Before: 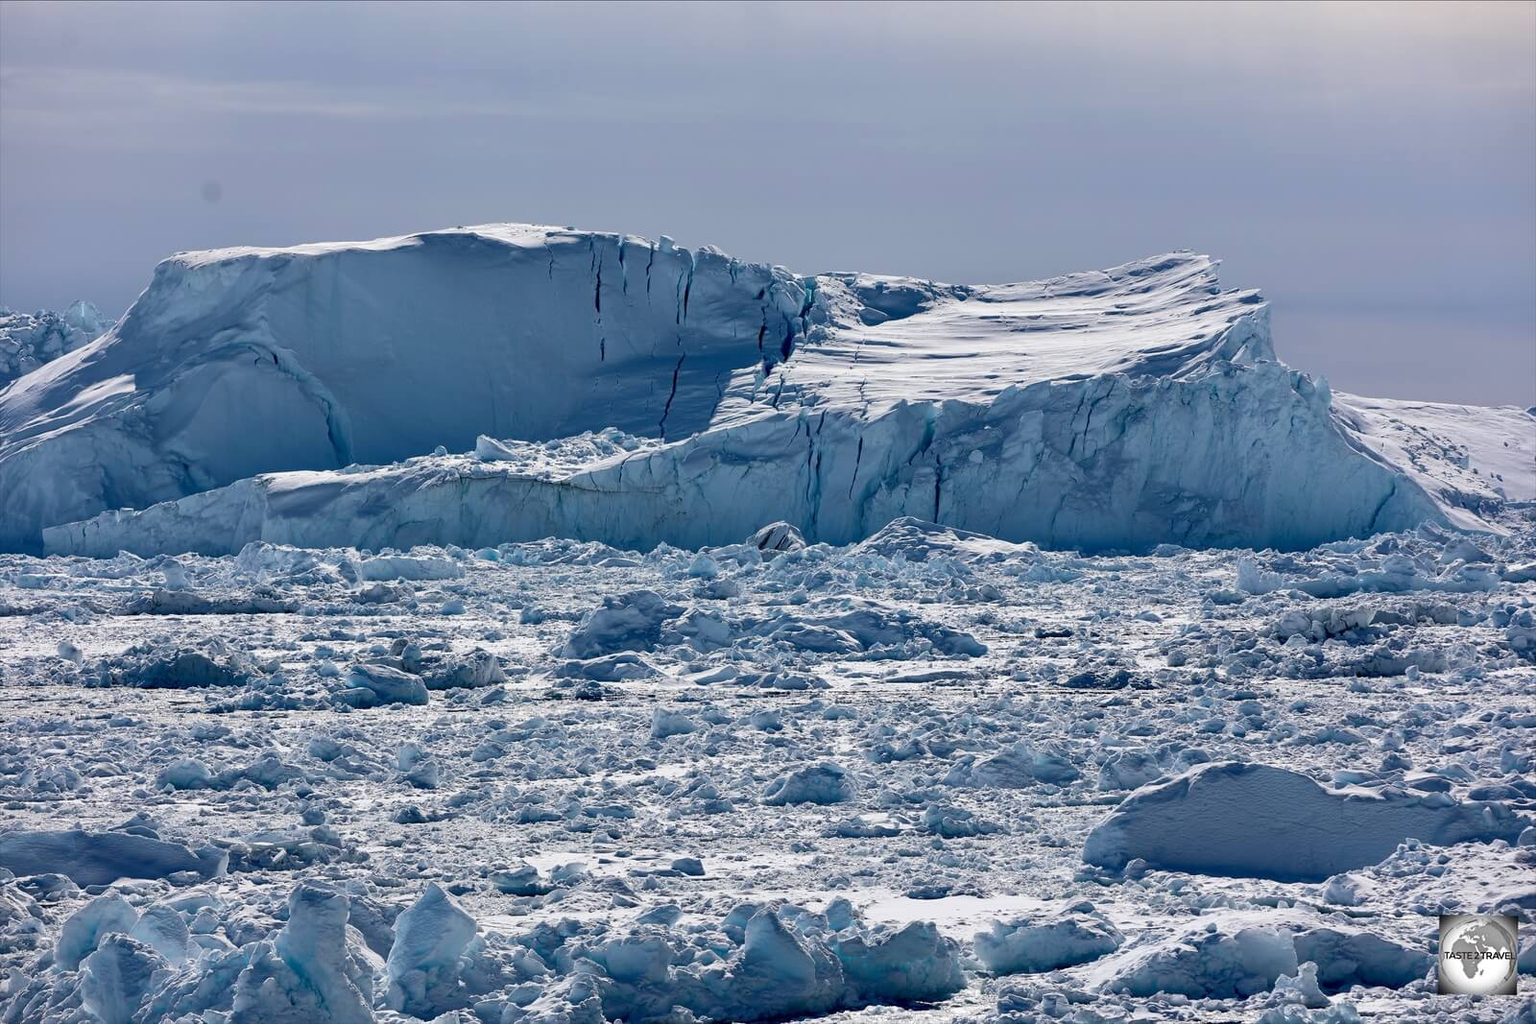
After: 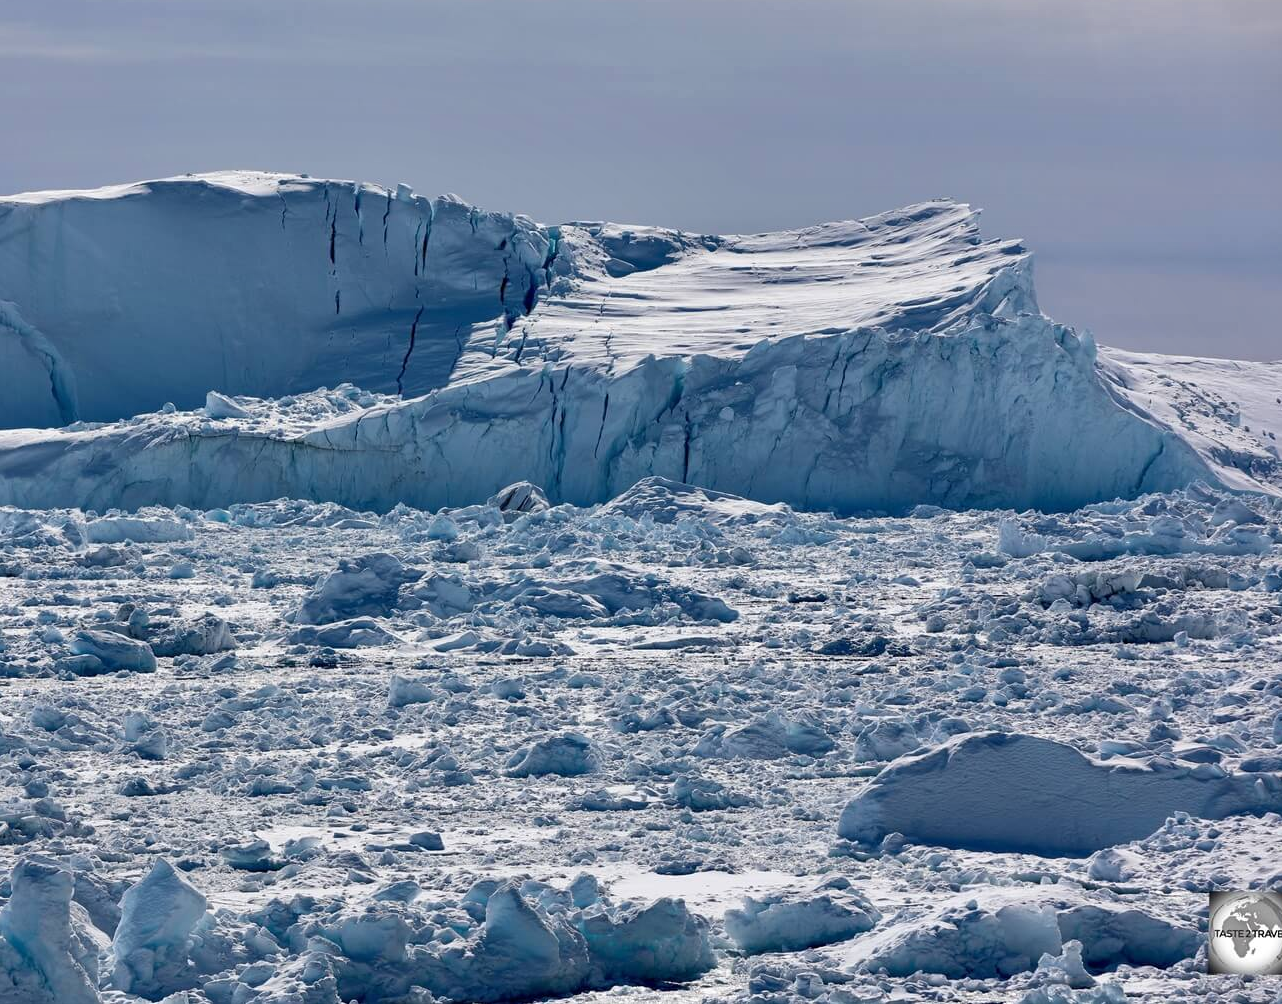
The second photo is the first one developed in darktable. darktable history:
shadows and highlights: soften with gaussian
crop and rotate: left 18.146%, top 5.825%, right 1.714%
